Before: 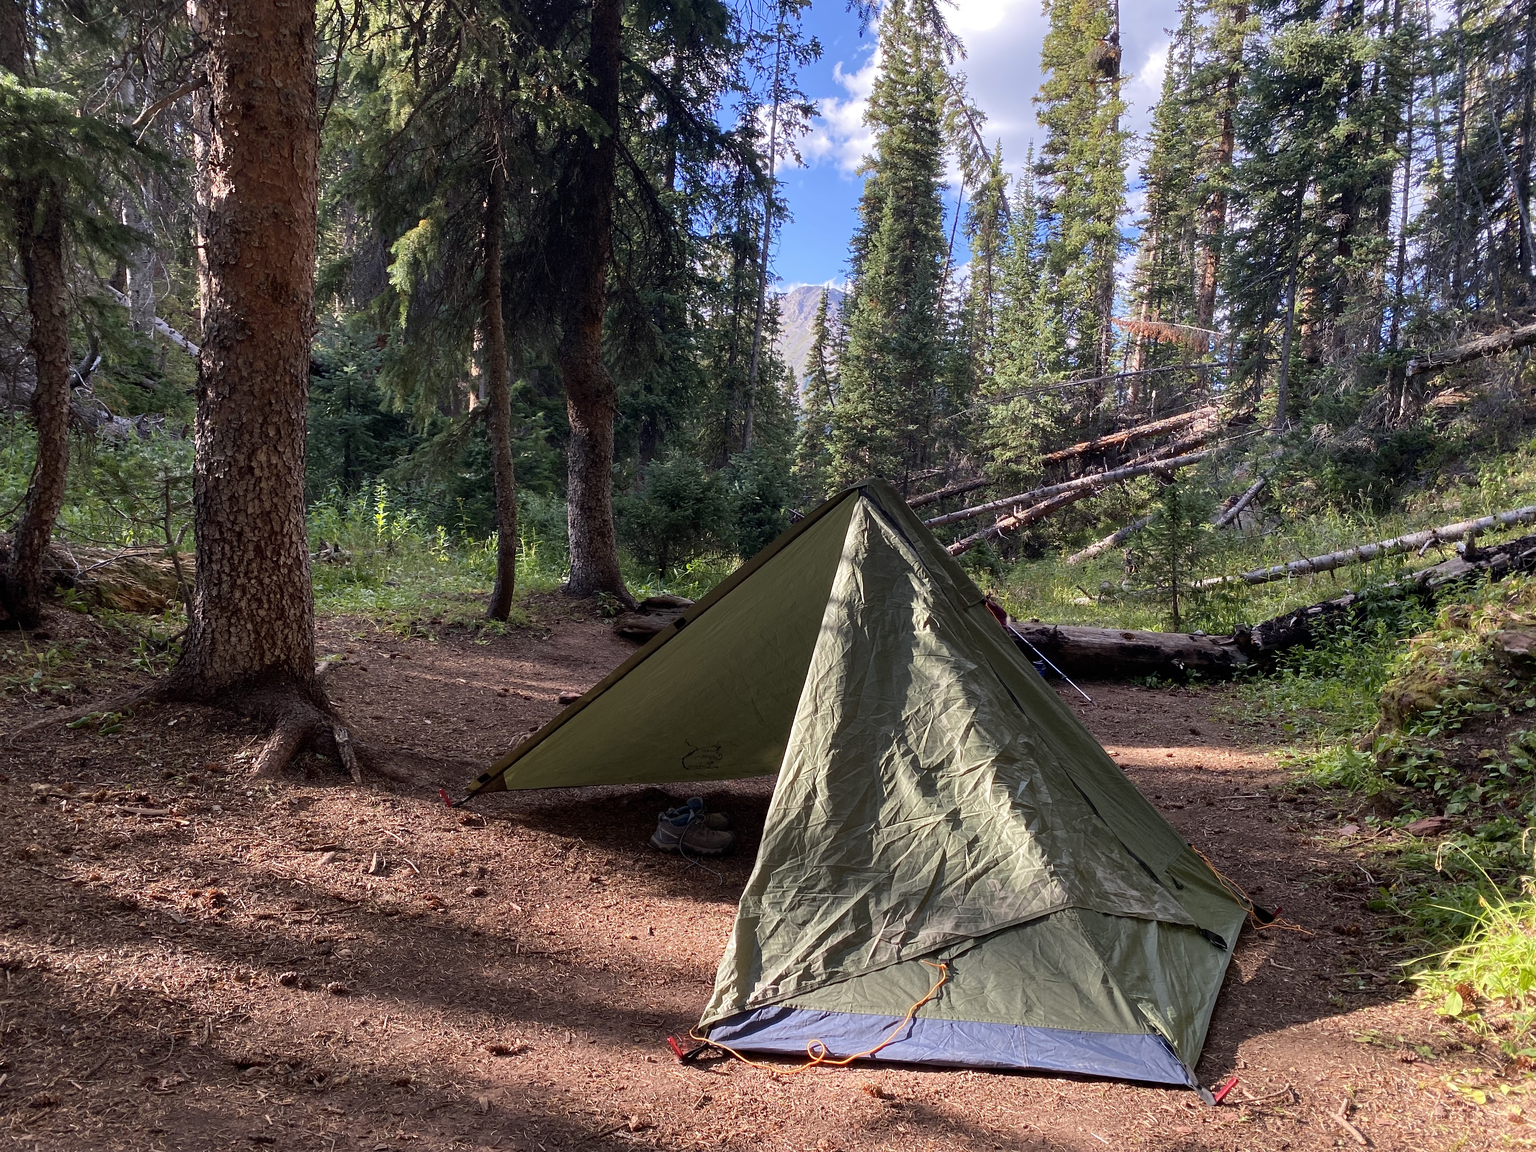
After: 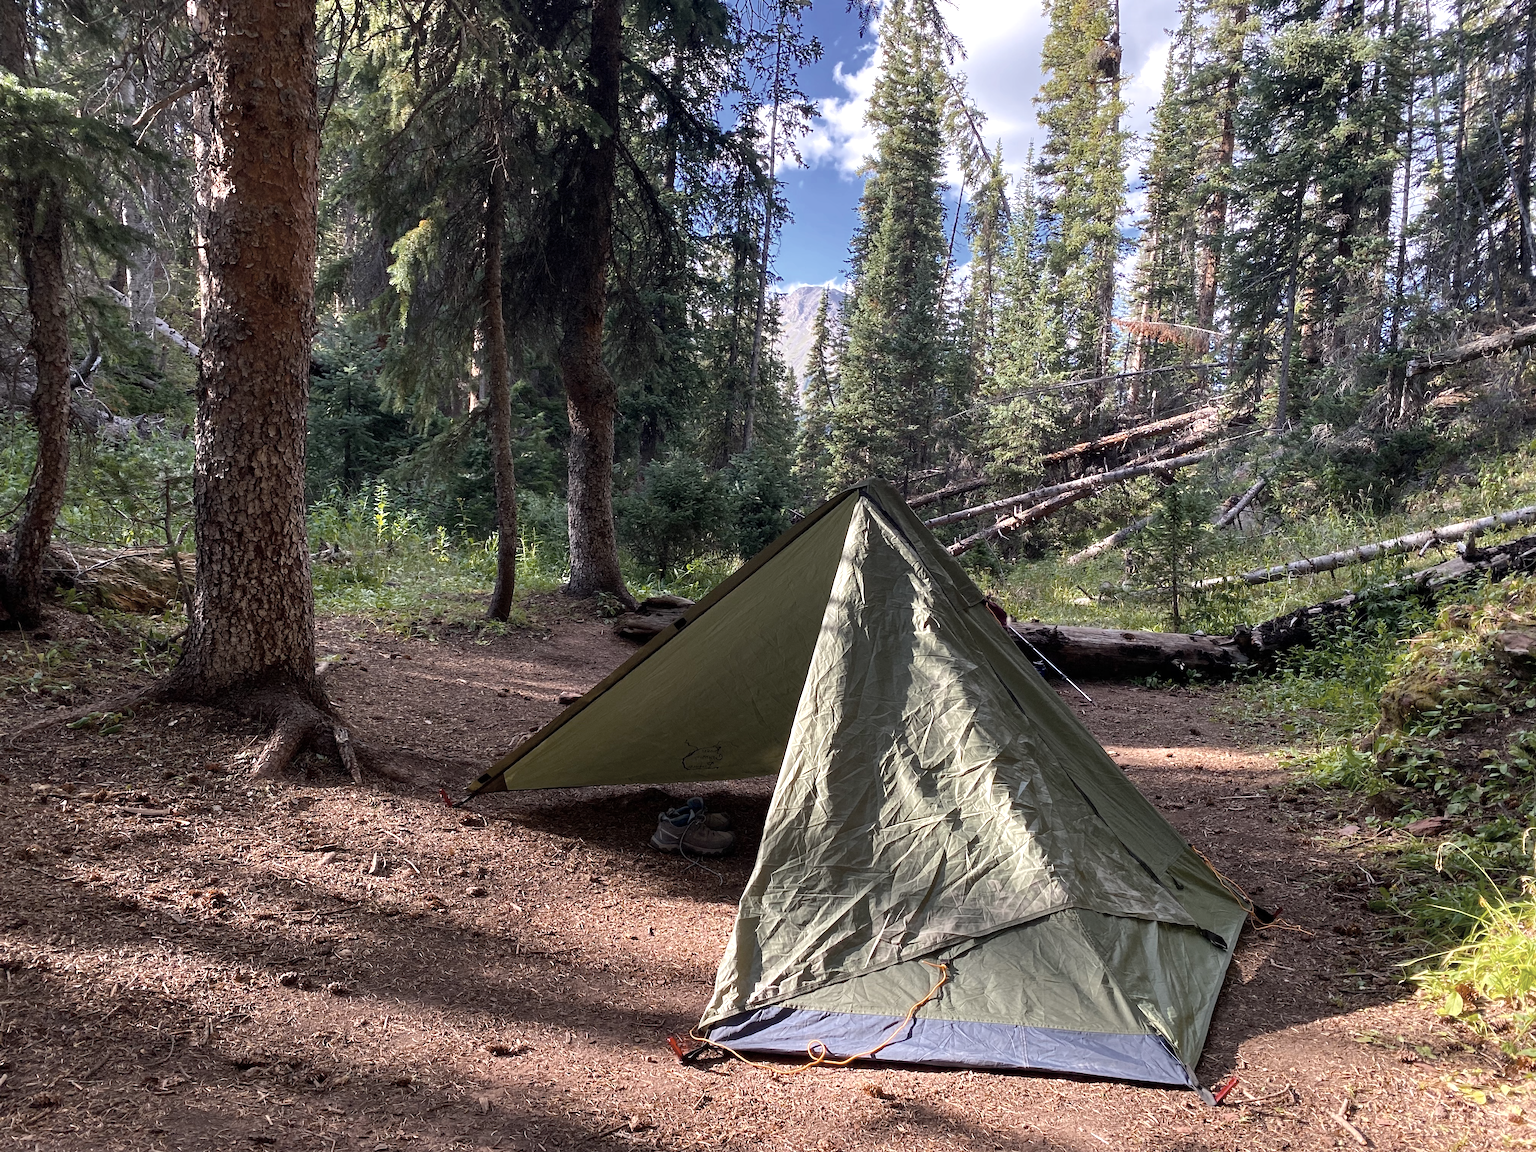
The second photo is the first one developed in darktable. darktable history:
color correction: highlights b* -0.004, saturation 0.54
exposure: exposure 0.405 EV, compensate highlight preservation false
color balance rgb: linear chroma grading › global chroma 0.718%, perceptual saturation grading › global saturation 19.798%, global vibrance 6.84%, saturation formula JzAzBz (2021)
